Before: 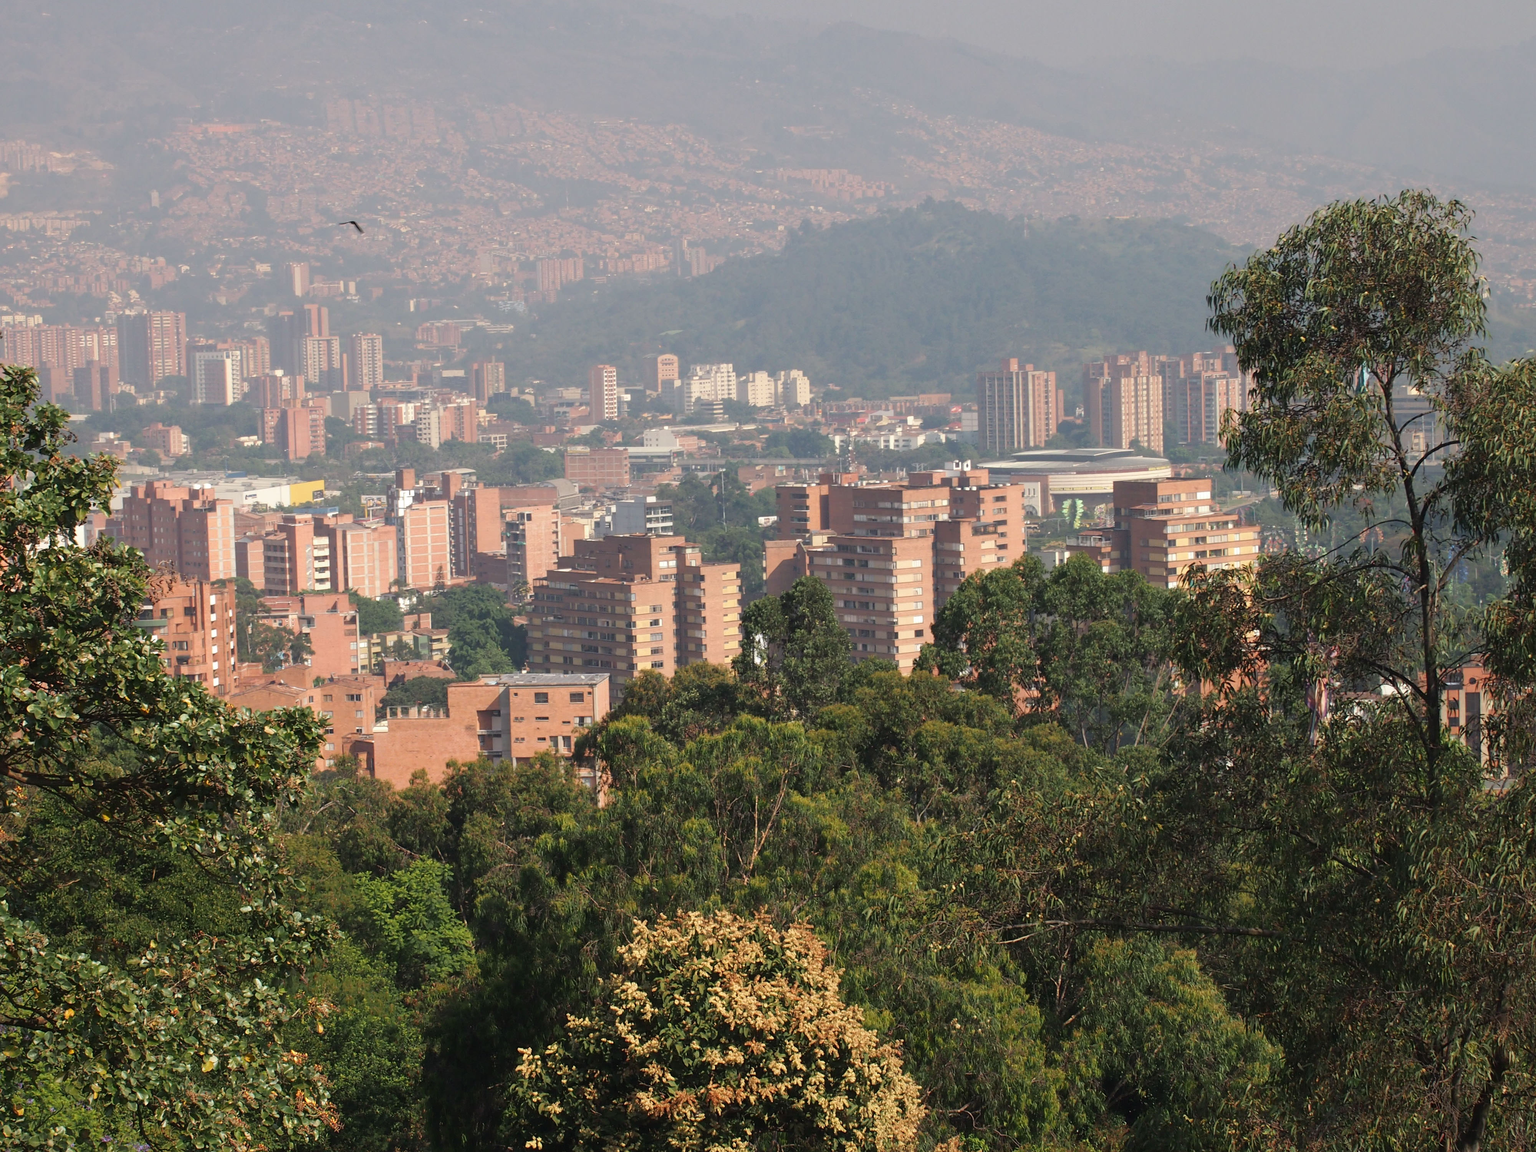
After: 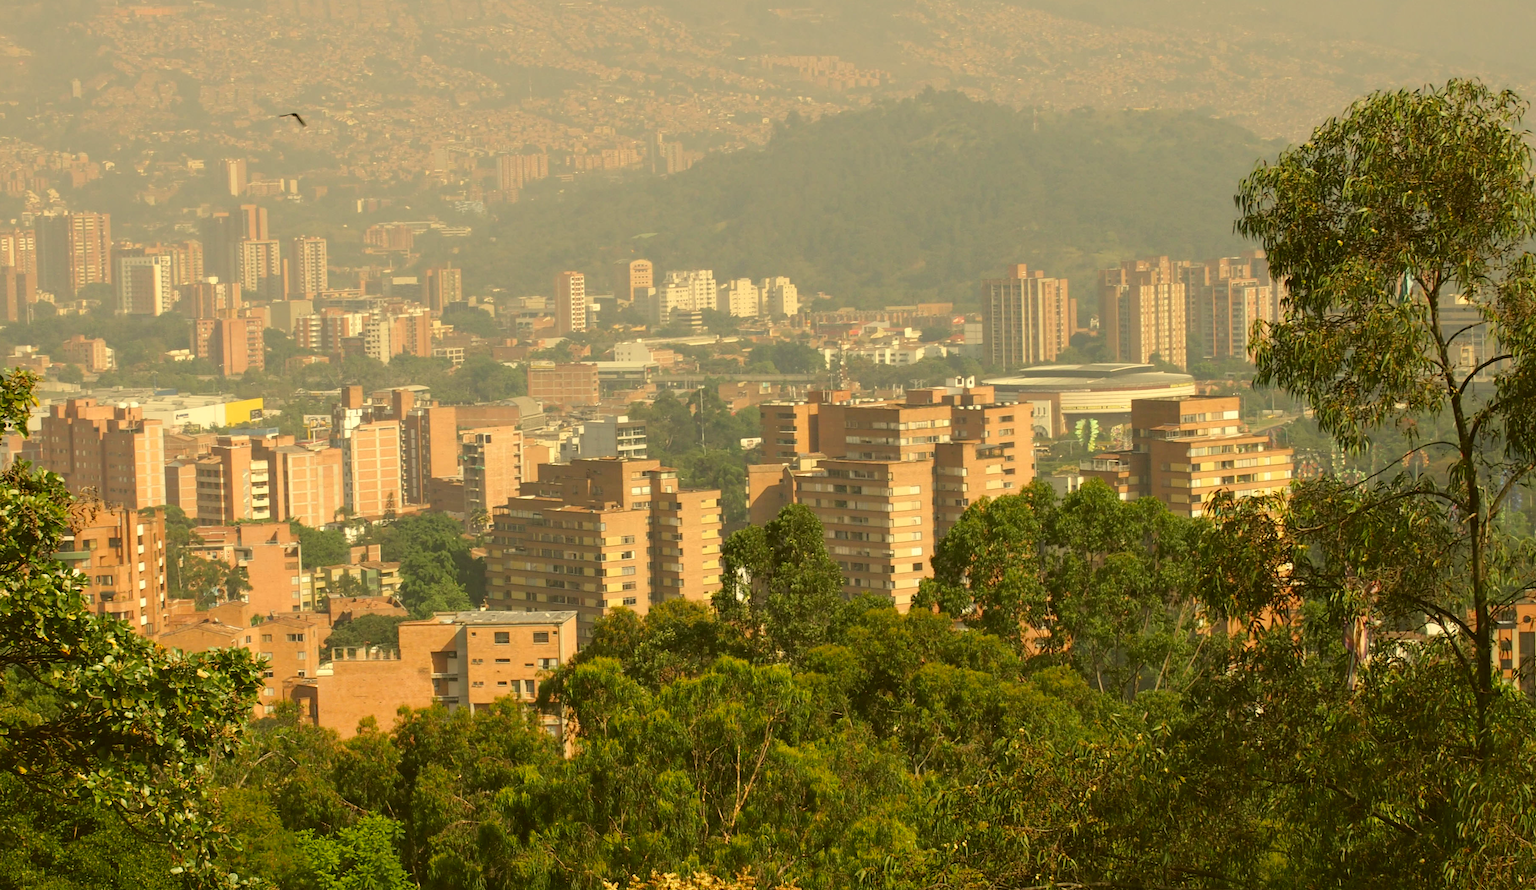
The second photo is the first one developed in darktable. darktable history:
crop: left 5.596%, top 10.314%, right 3.534%, bottom 19.395%
exposure: compensate highlight preservation false
color correction: highlights a* 0.162, highlights b* 29.53, shadows a* -0.162, shadows b* 21.09
levels: levels [0, 0.478, 1]
